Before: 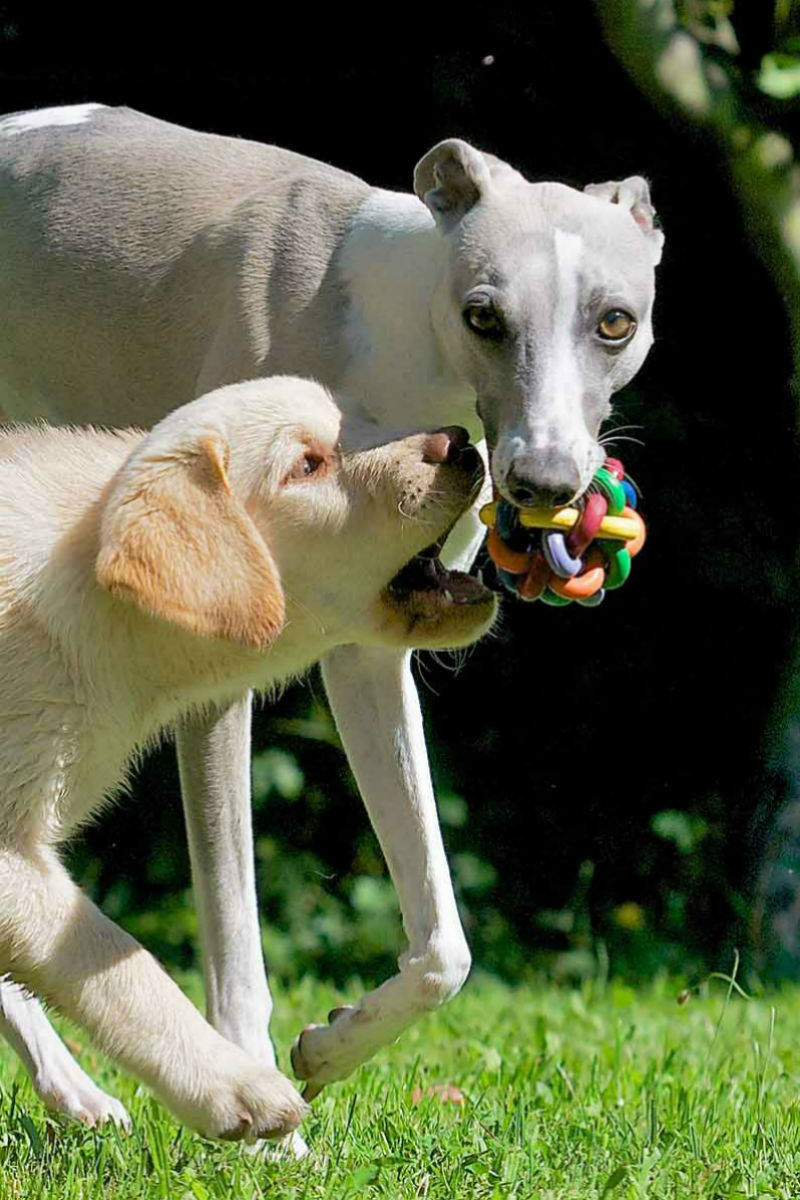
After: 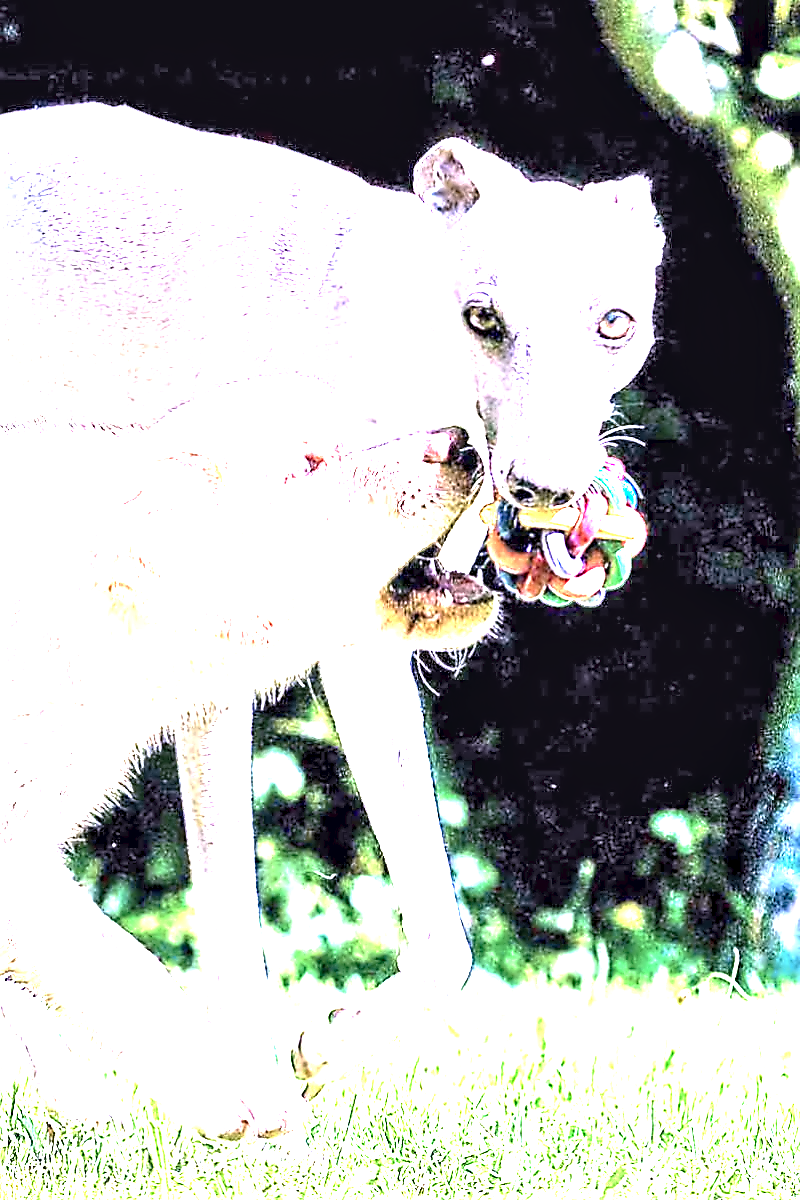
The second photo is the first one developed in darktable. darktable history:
contrast equalizer: octaves 7, y [[0.5, 0.542, 0.583, 0.625, 0.667, 0.708], [0.5 ×6], [0.5 ×6], [0, 0.033, 0.067, 0.1, 0.133, 0.167], [0, 0.05, 0.1, 0.15, 0.2, 0.25]]
sharpen: on, module defaults
exposure: black level correction 0, exposure 4 EV, compensate exposure bias true, compensate highlight preservation false
tone curve: curves: ch0 [(0, 0) (0.003, 0.032) (0.011, 0.034) (0.025, 0.039) (0.044, 0.055) (0.069, 0.078) (0.1, 0.111) (0.136, 0.147) (0.177, 0.191) (0.224, 0.238) (0.277, 0.291) (0.335, 0.35) (0.399, 0.41) (0.468, 0.48) (0.543, 0.547) (0.623, 0.621) (0.709, 0.699) (0.801, 0.789) (0.898, 0.884) (1, 1)], preserve colors none
color calibration: output R [1.107, -0.012, -0.003, 0], output B [0, 0, 1.308, 0], illuminant custom, x 0.389, y 0.387, temperature 3838.64 K
